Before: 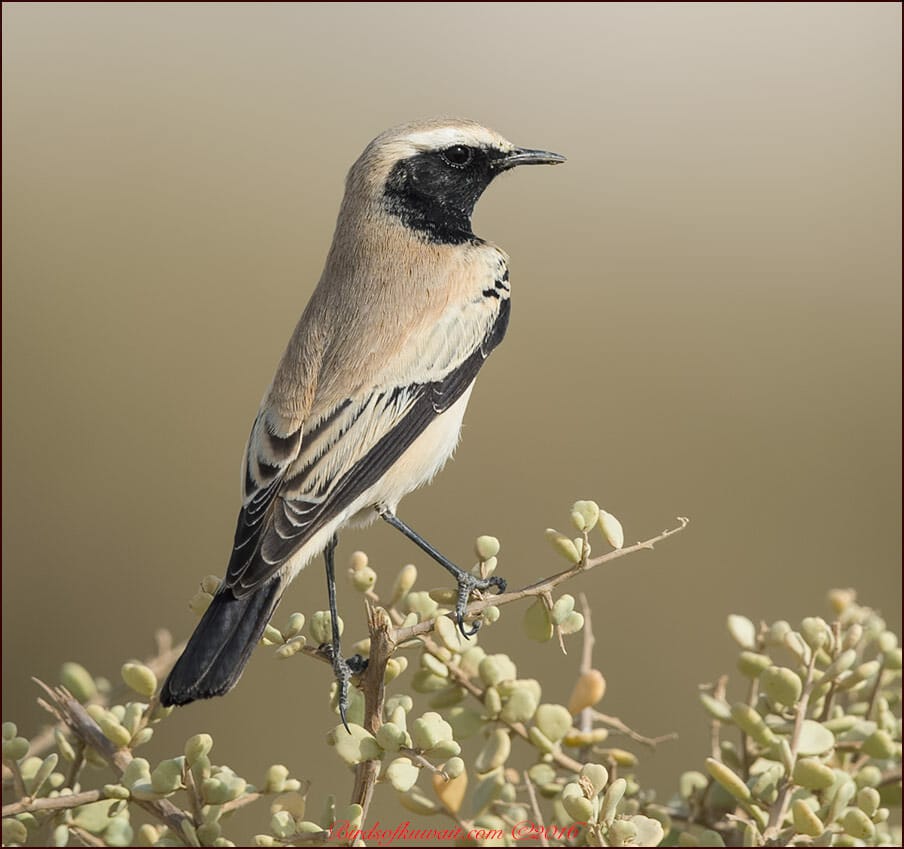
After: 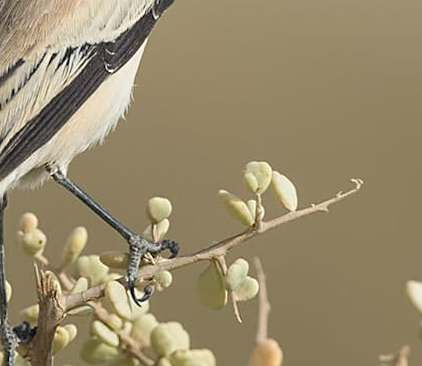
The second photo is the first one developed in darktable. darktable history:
crop: left 35.03%, top 36.625%, right 14.663%, bottom 20.057%
sharpen: amount 0.2
rotate and perspective: rotation 0.215°, lens shift (vertical) -0.139, crop left 0.069, crop right 0.939, crop top 0.002, crop bottom 0.996
